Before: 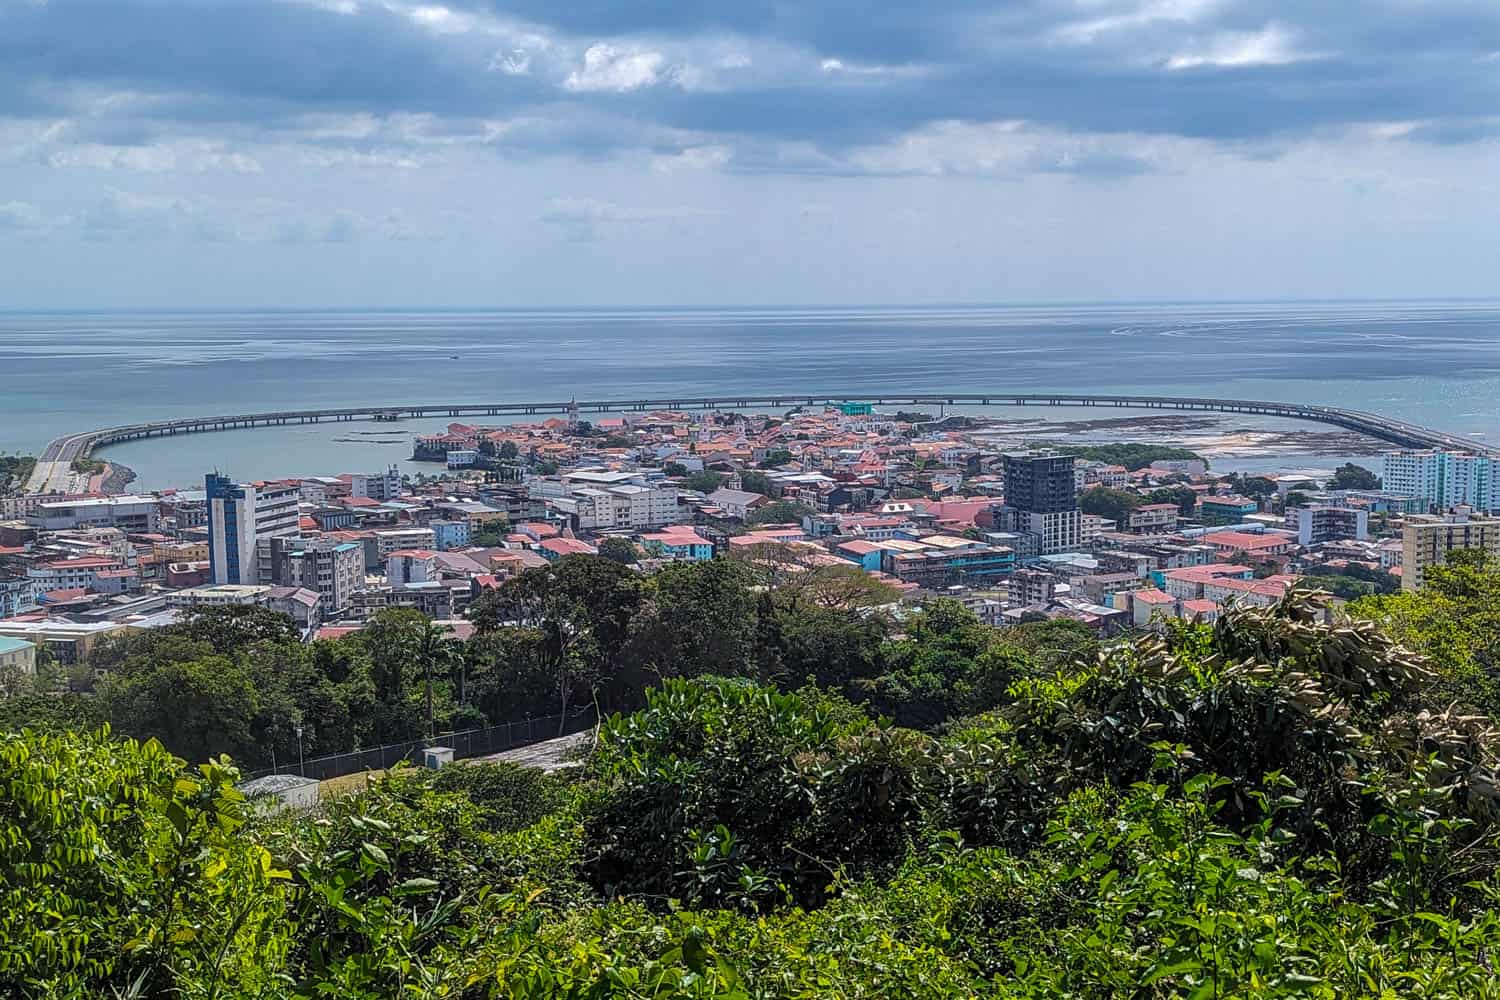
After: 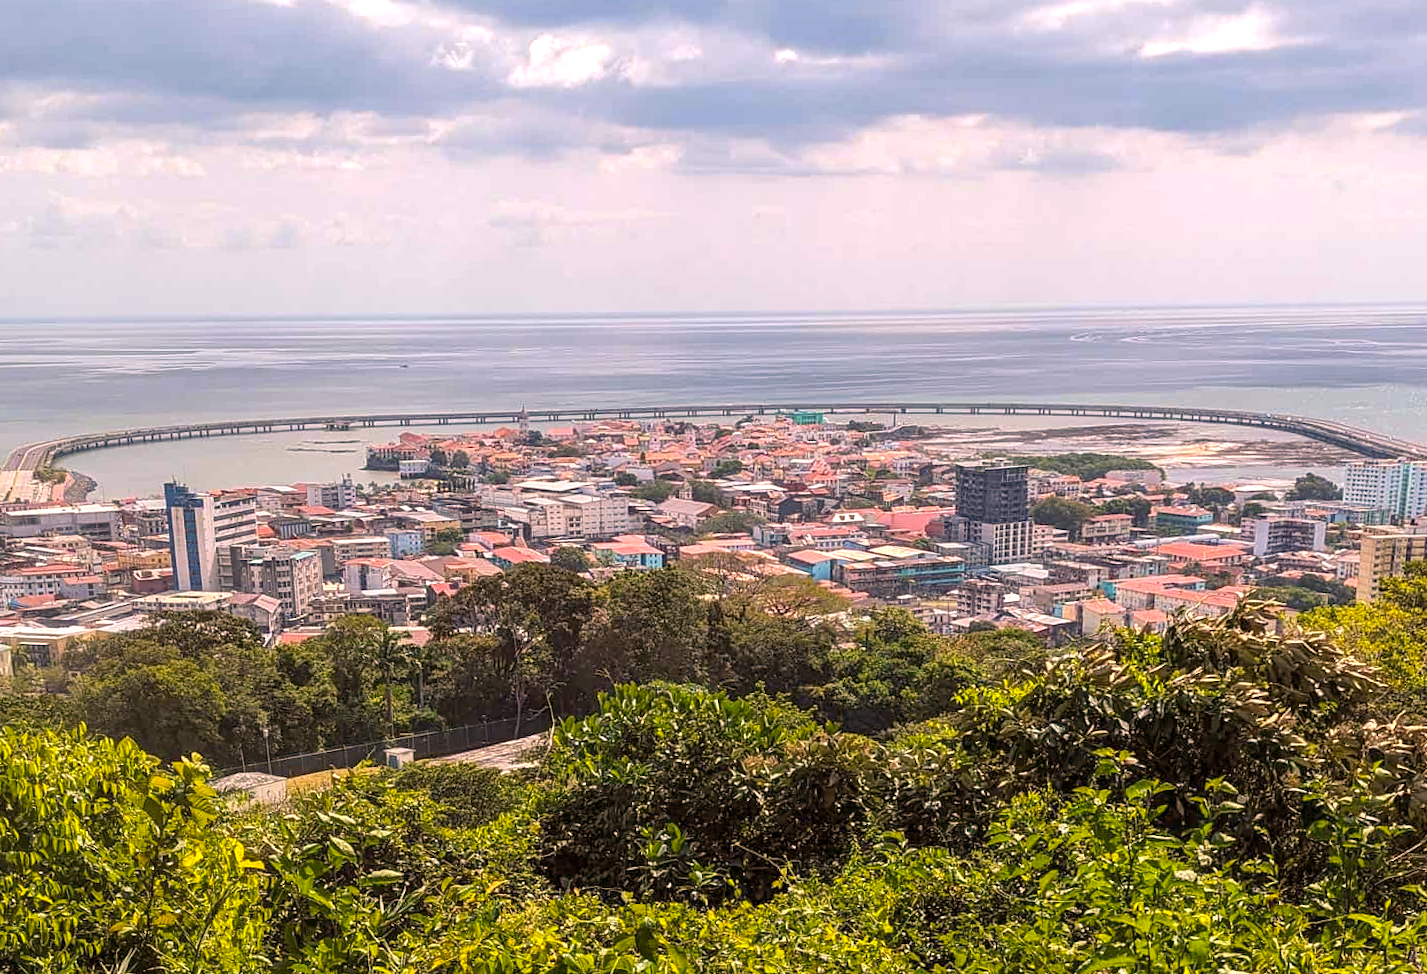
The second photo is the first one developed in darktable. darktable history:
color balance rgb: shadows lift › luminance -5%, shadows lift › chroma 1.1%, shadows lift › hue 219°, power › luminance 10%, power › chroma 2.83%, power › hue 60°, highlights gain › chroma 4.52%, highlights gain › hue 33.33°, saturation formula JzAzBz (2021)
white balance: red 1.009, blue 0.985
exposure: exposure 0.648 EV, compensate highlight preservation false
rotate and perspective: rotation 0.074°, lens shift (vertical) 0.096, lens shift (horizontal) -0.041, crop left 0.043, crop right 0.952, crop top 0.024, crop bottom 0.979
